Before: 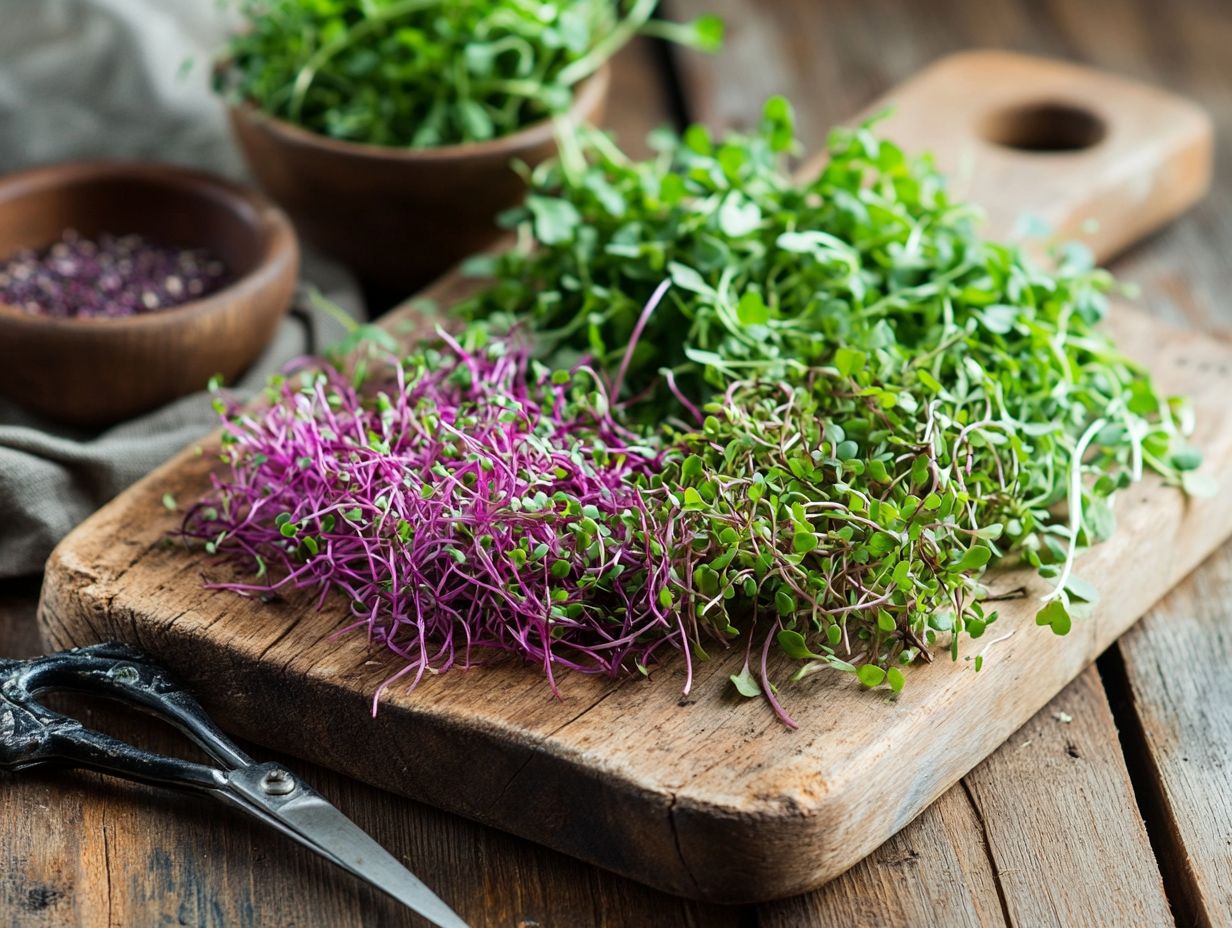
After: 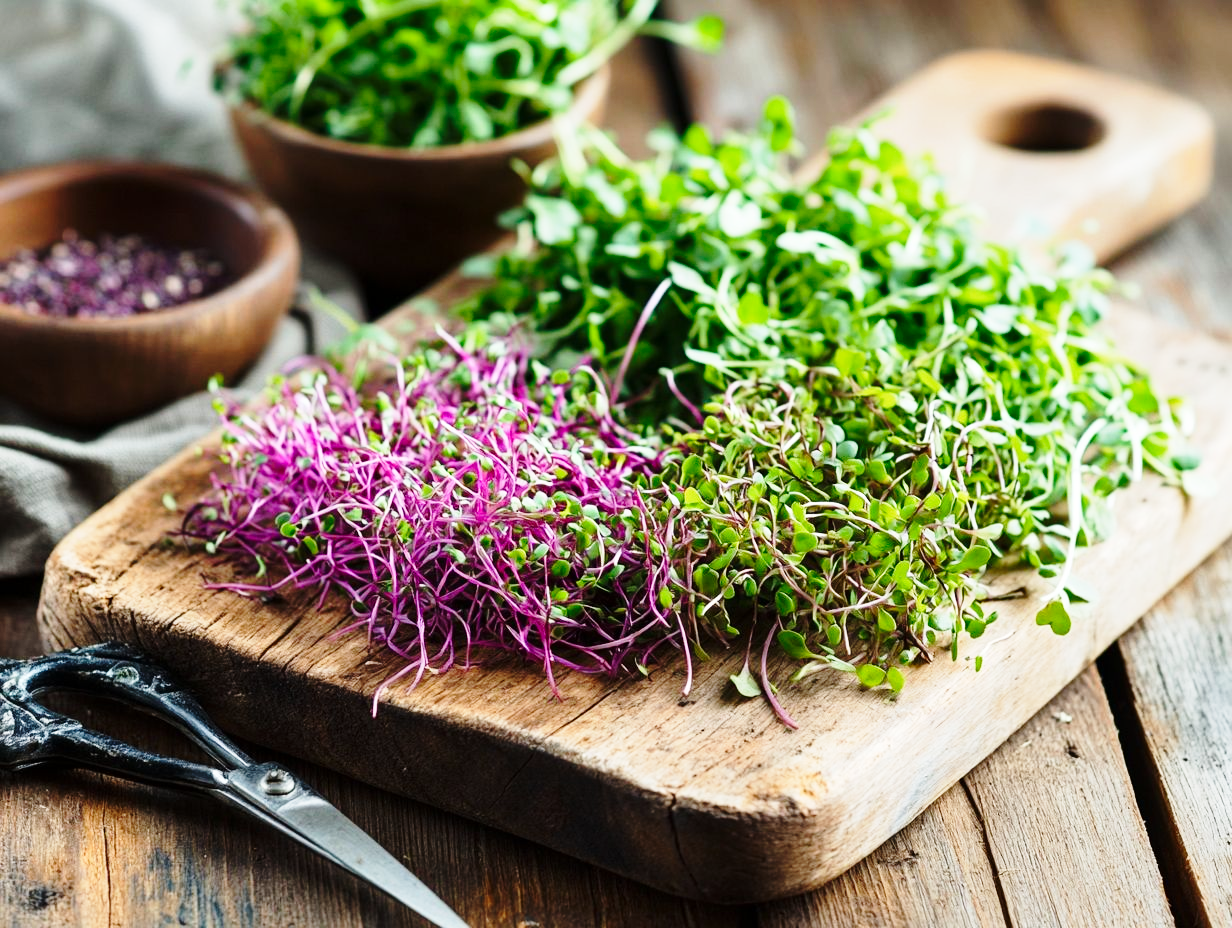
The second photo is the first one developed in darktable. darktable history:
shadows and highlights: radius 337, shadows 28.1, soften with gaussian
base curve: curves: ch0 [(0, 0) (0.028, 0.03) (0.121, 0.232) (0.46, 0.748) (0.859, 0.968) (1, 1)], preserve colors none
